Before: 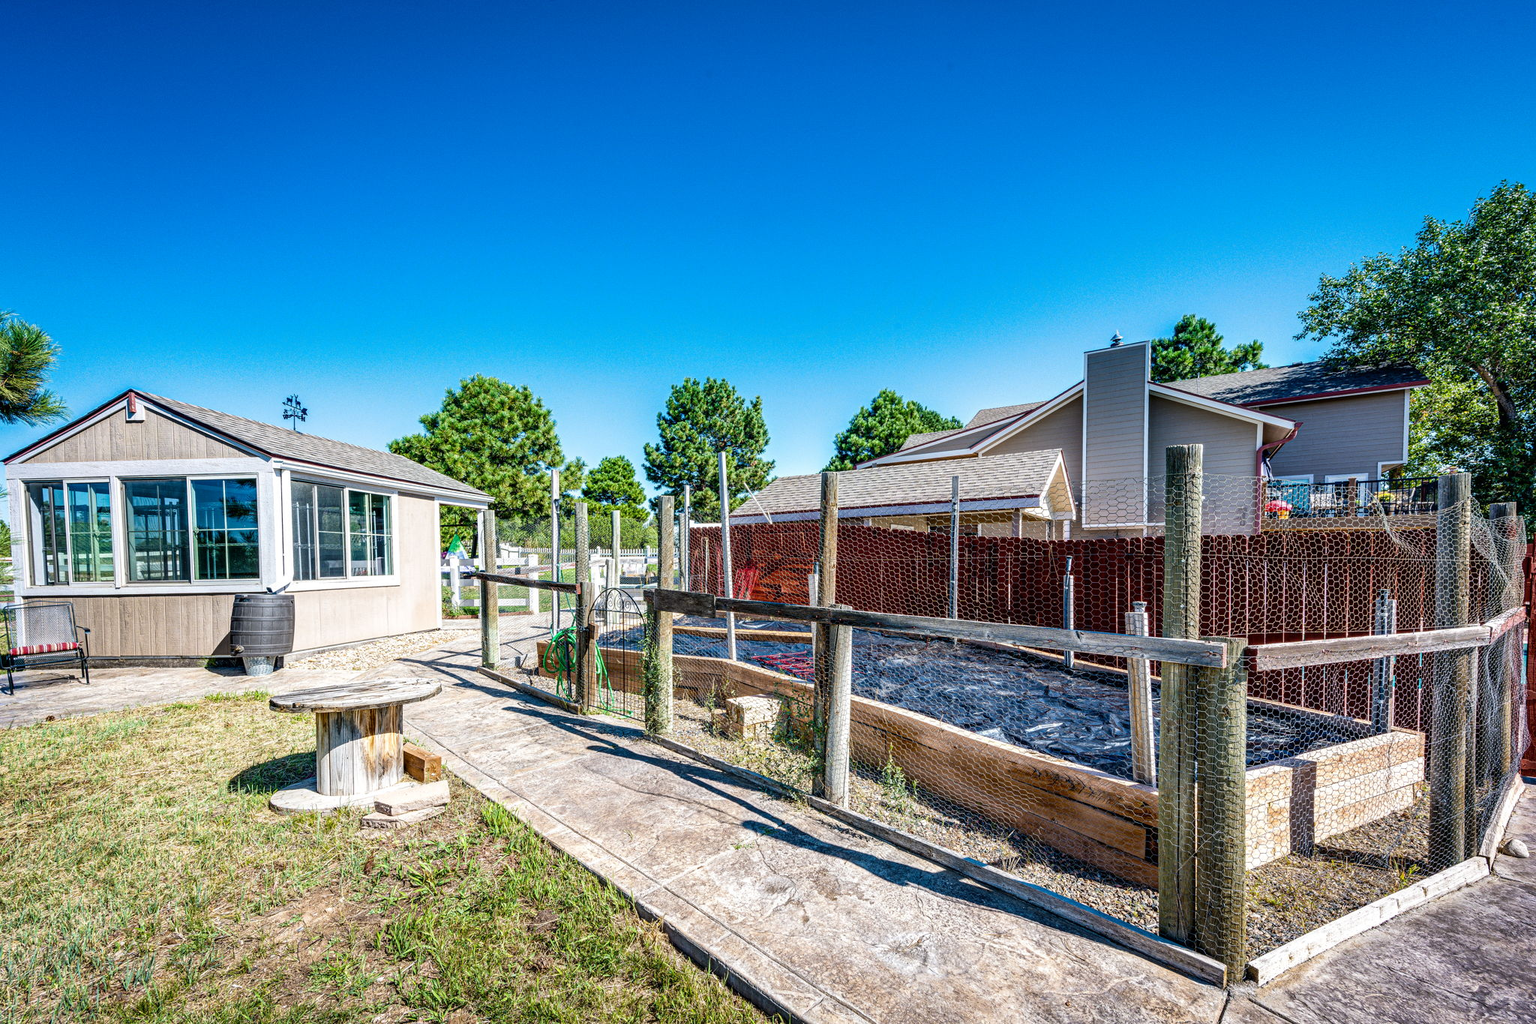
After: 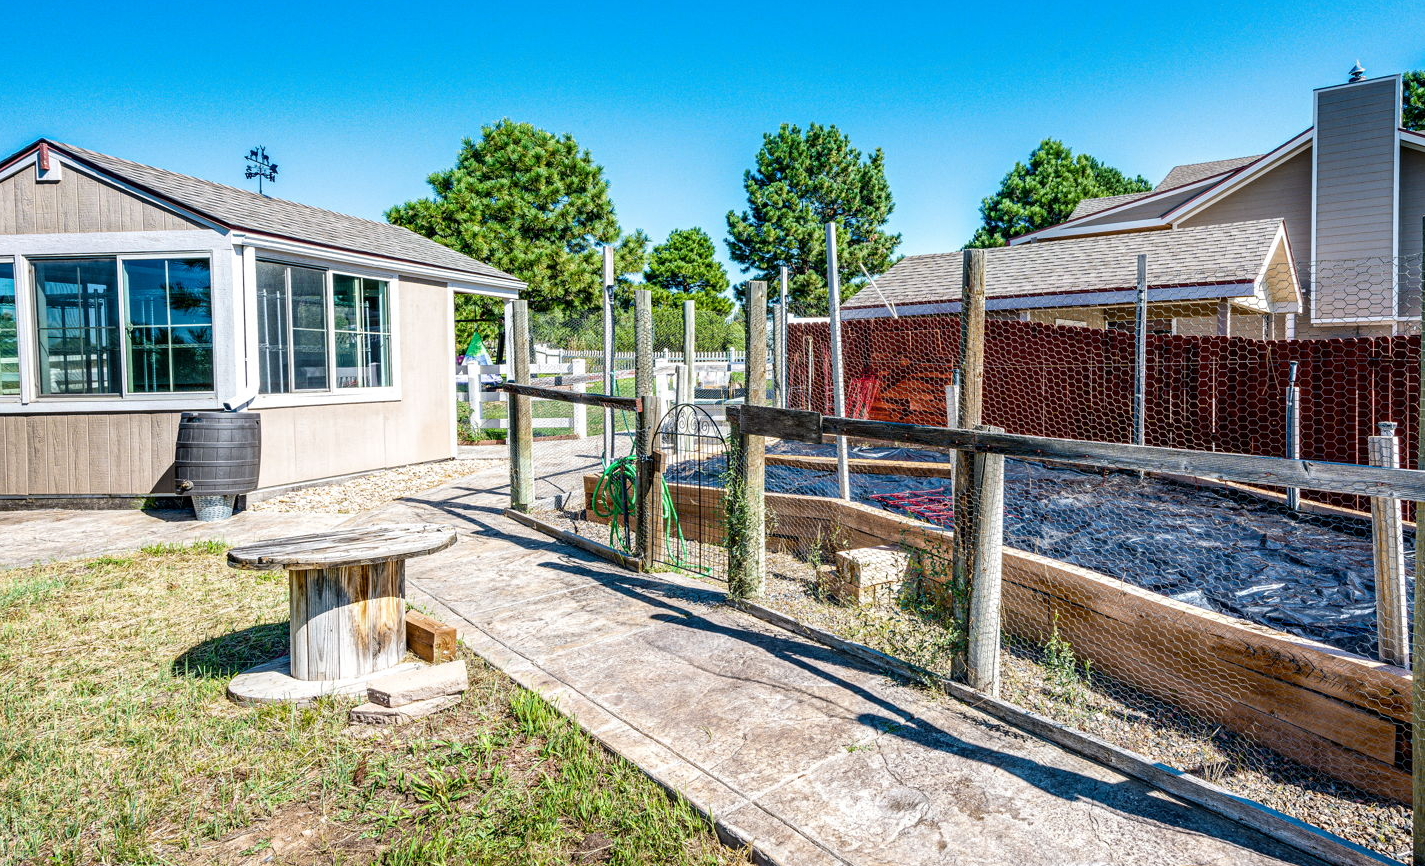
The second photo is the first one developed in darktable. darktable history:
crop: left 6.468%, top 27.9%, right 23.951%, bottom 8.602%
